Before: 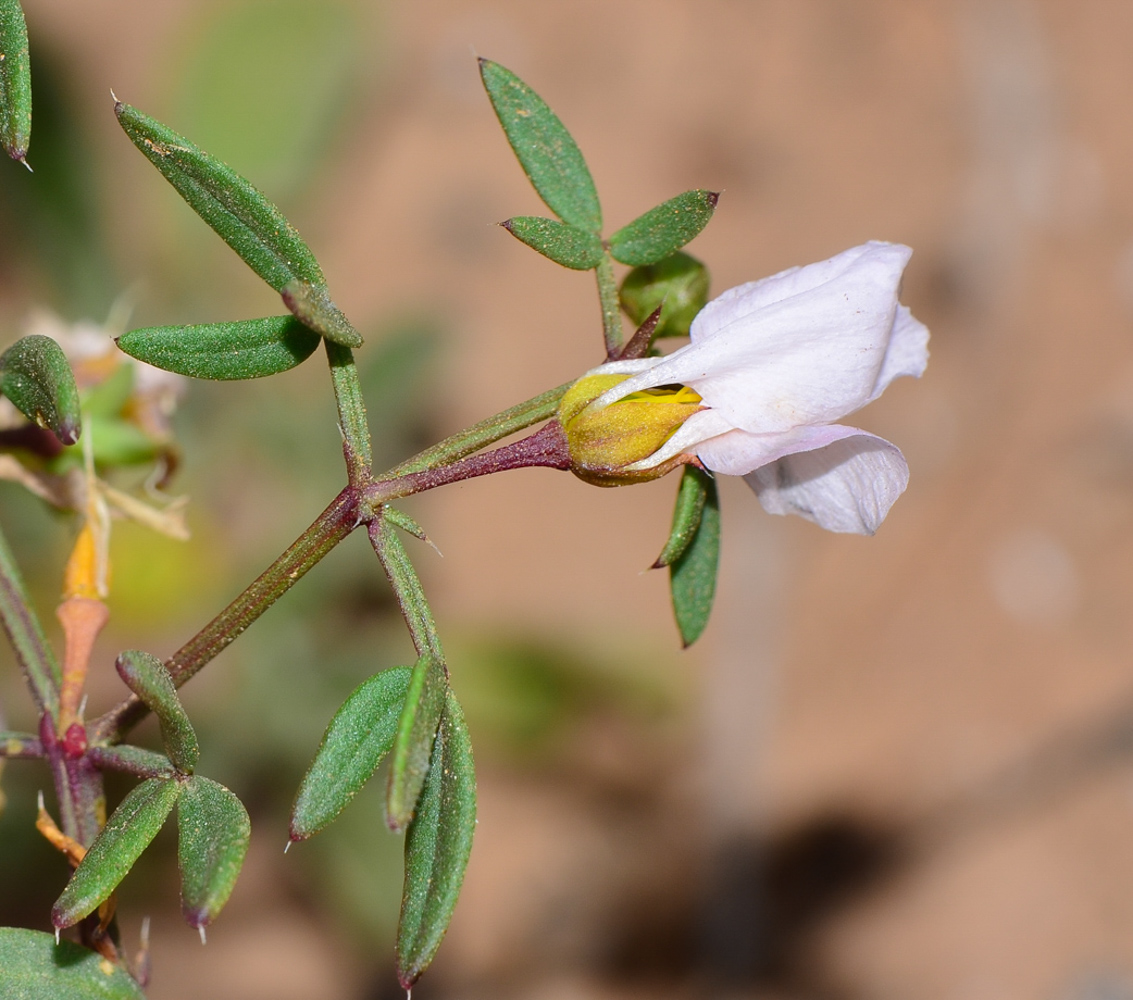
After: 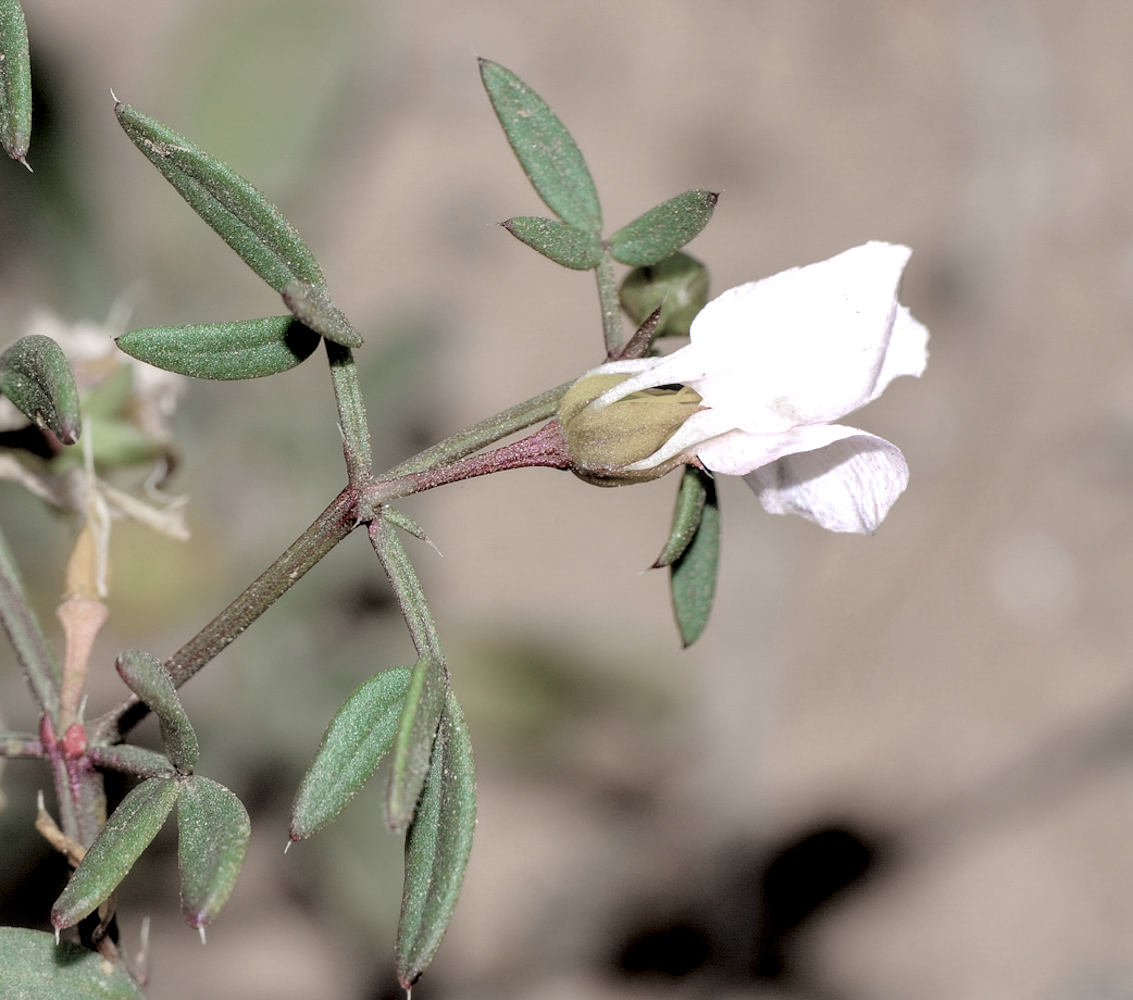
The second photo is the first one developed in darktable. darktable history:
local contrast: on, module defaults
color zones: curves: ch0 [(0, 0.613) (0.01, 0.613) (0.245, 0.448) (0.498, 0.529) (0.642, 0.665) (0.879, 0.777) (0.99, 0.613)]; ch1 [(0, 0.272) (0.219, 0.127) (0.724, 0.346)]
rgb levels: preserve colors sum RGB, levels [[0.038, 0.433, 0.934], [0, 0.5, 1], [0, 0.5, 1]]
tone curve: curves: ch0 [(0.024, 0) (0.075, 0.034) (0.145, 0.098) (0.257, 0.259) (0.408, 0.45) (0.611, 0.64) (0.81, 0.857) (1, 1)]; ch1 [(0, 0) (0.287, 0.198) (0.501, 0.506) (0.56, 0.57) (0.712, 0.777) (0.976, 0.992)]; ch2 [(0, 0) (0.5, 0.5) (0.523, 0.552) (0.59, 0.603) (0.681, 0.754) (1, 1)], color space Lab, independent channels, preserve colors none
